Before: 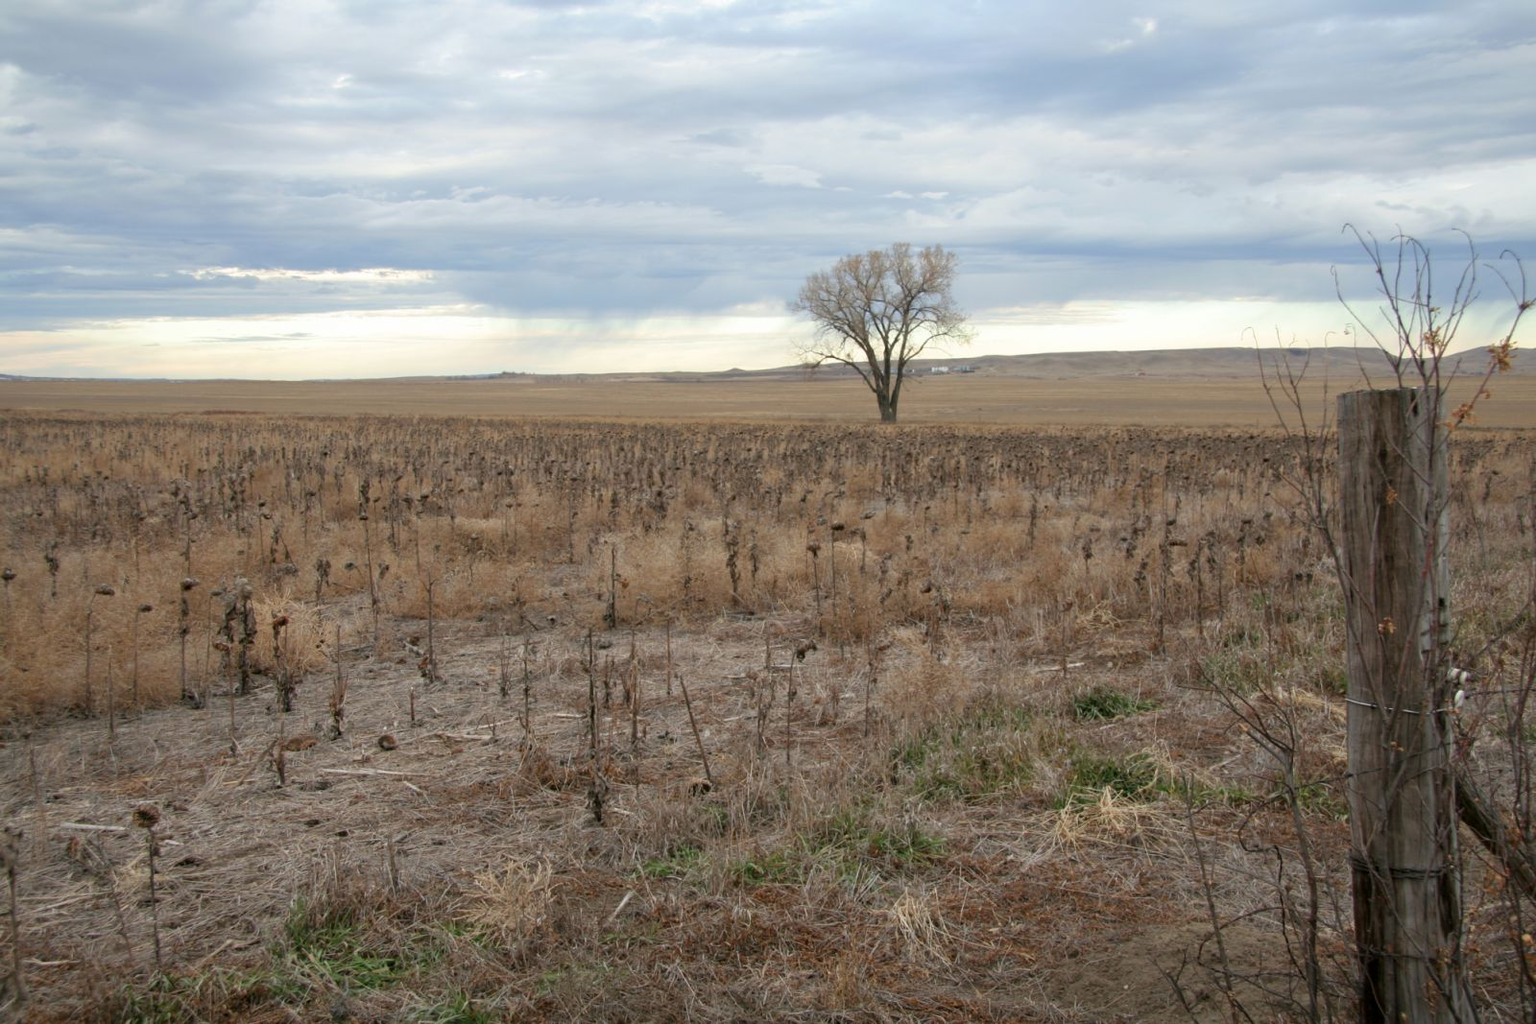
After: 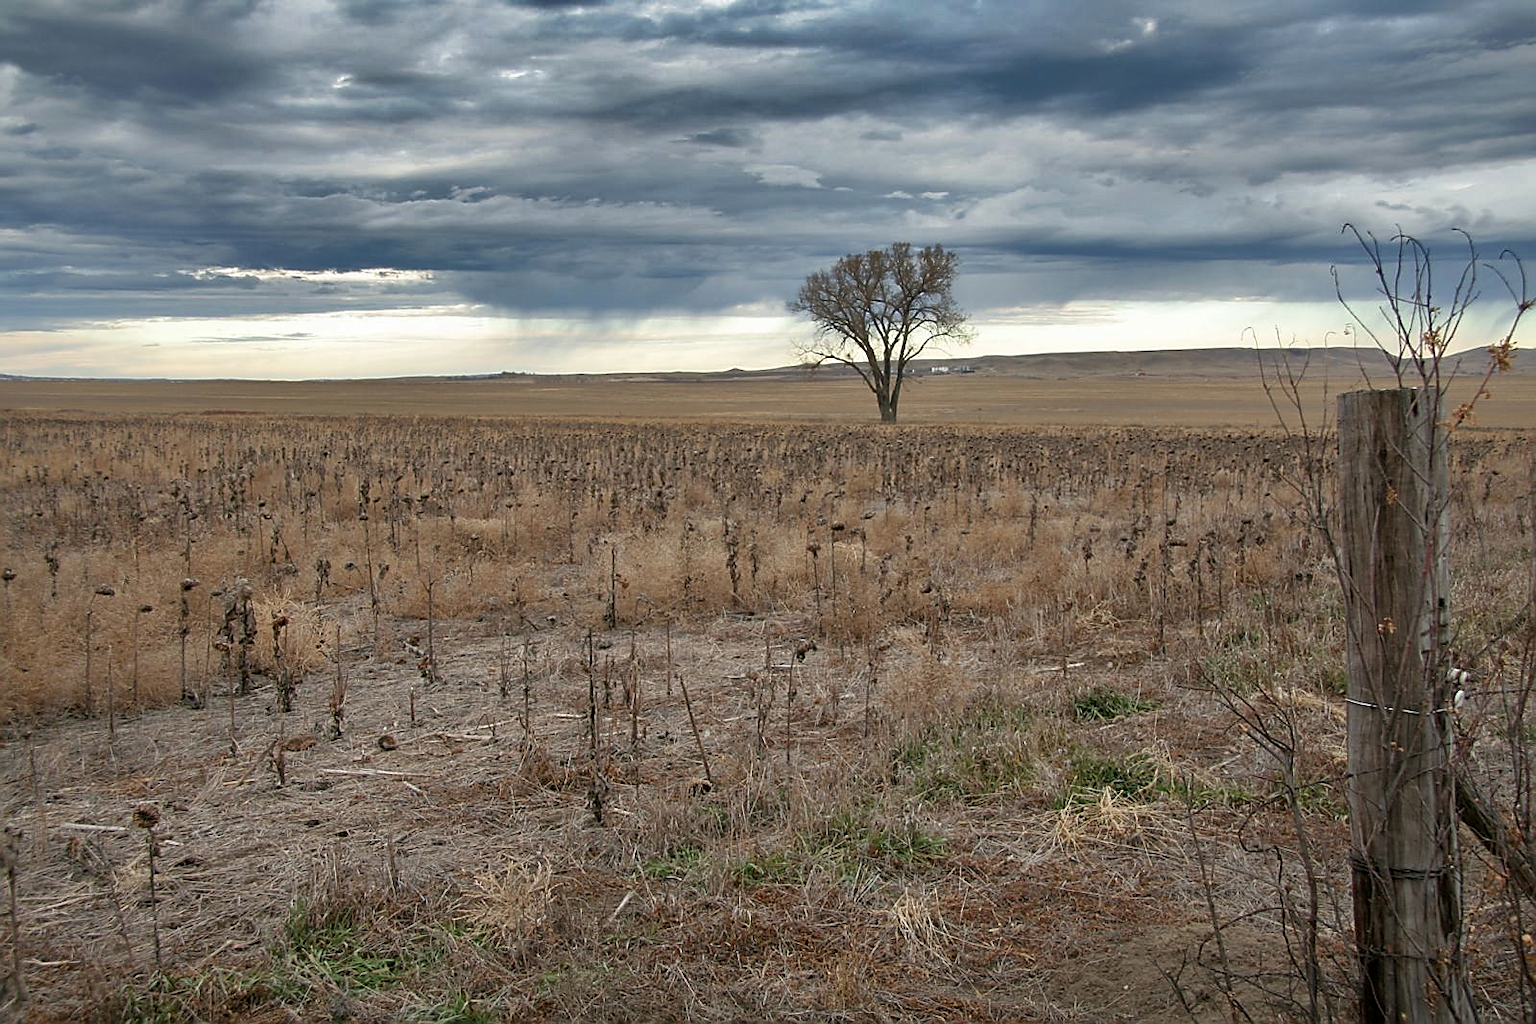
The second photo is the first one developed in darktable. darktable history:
sharpen: radius 1.4, amount 1.25, threshold 0.7
shadows and highlights: shadows 20.91, highlights -82.73, soften with gaussian
